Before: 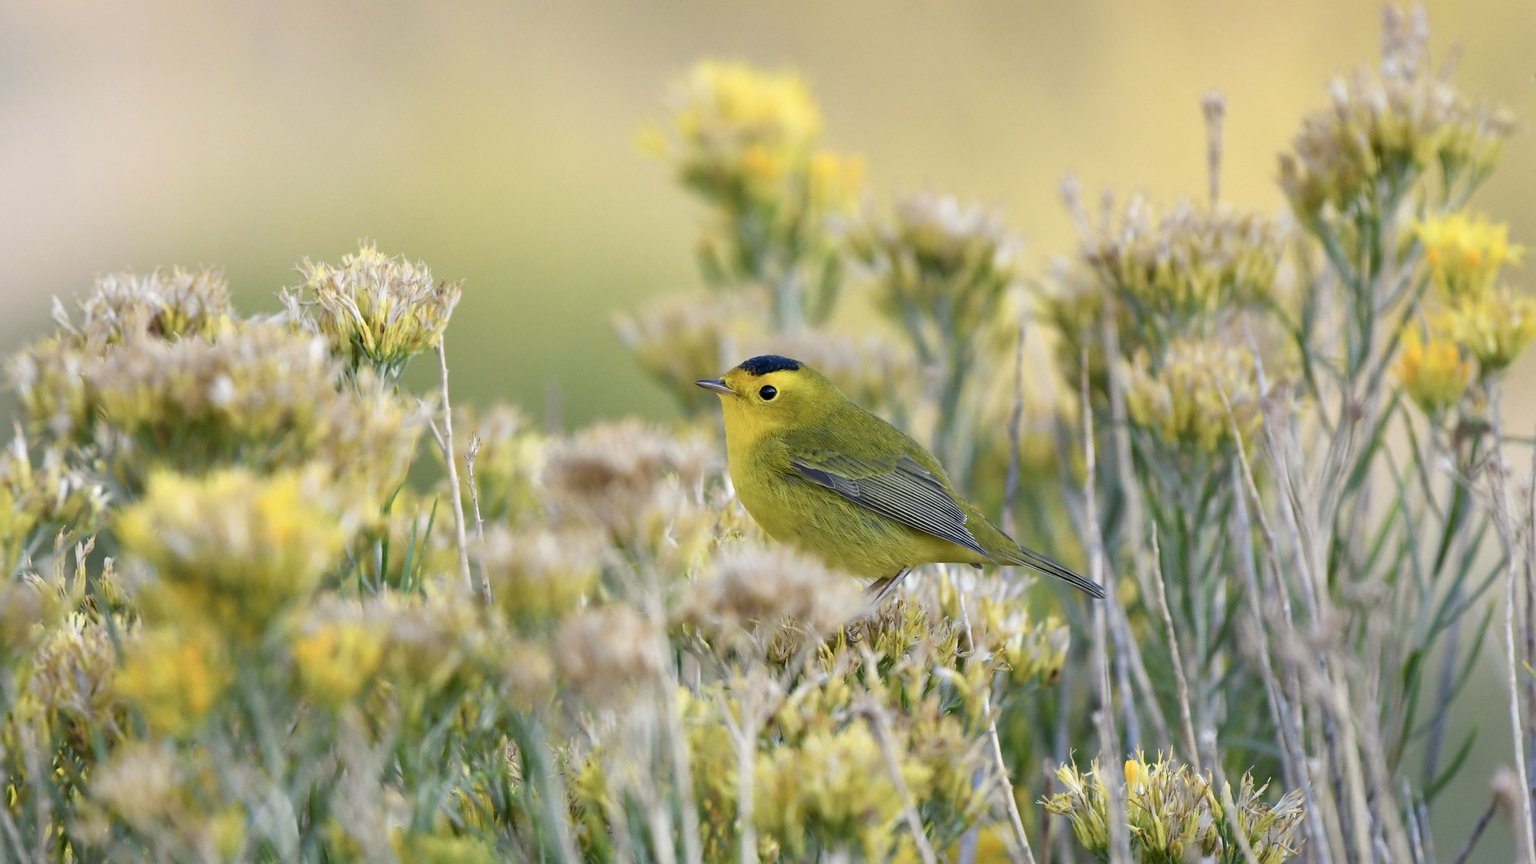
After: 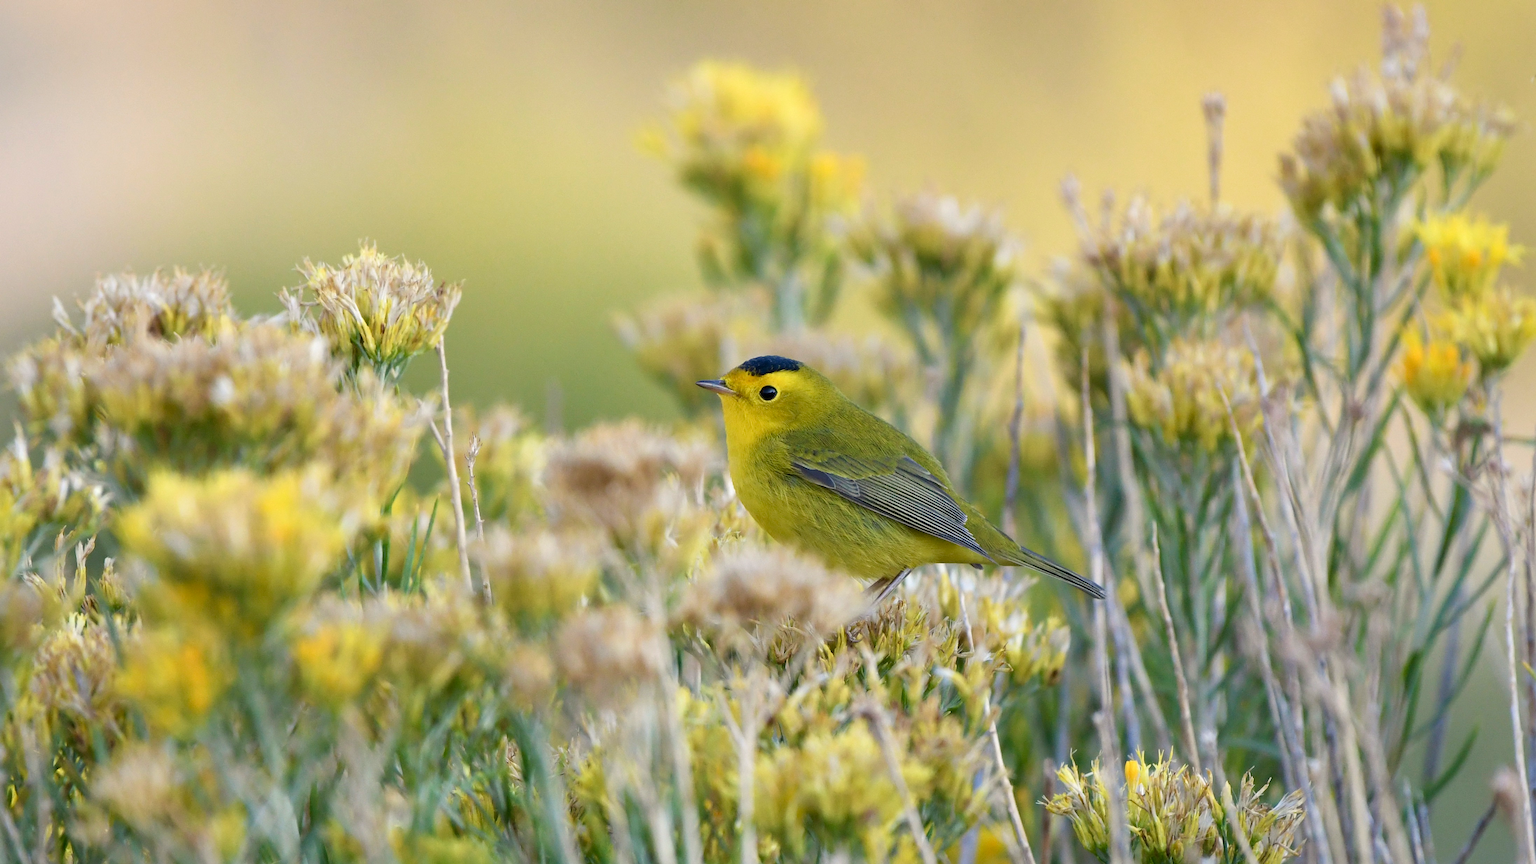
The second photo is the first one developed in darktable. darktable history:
velvia: strength 14.85%
